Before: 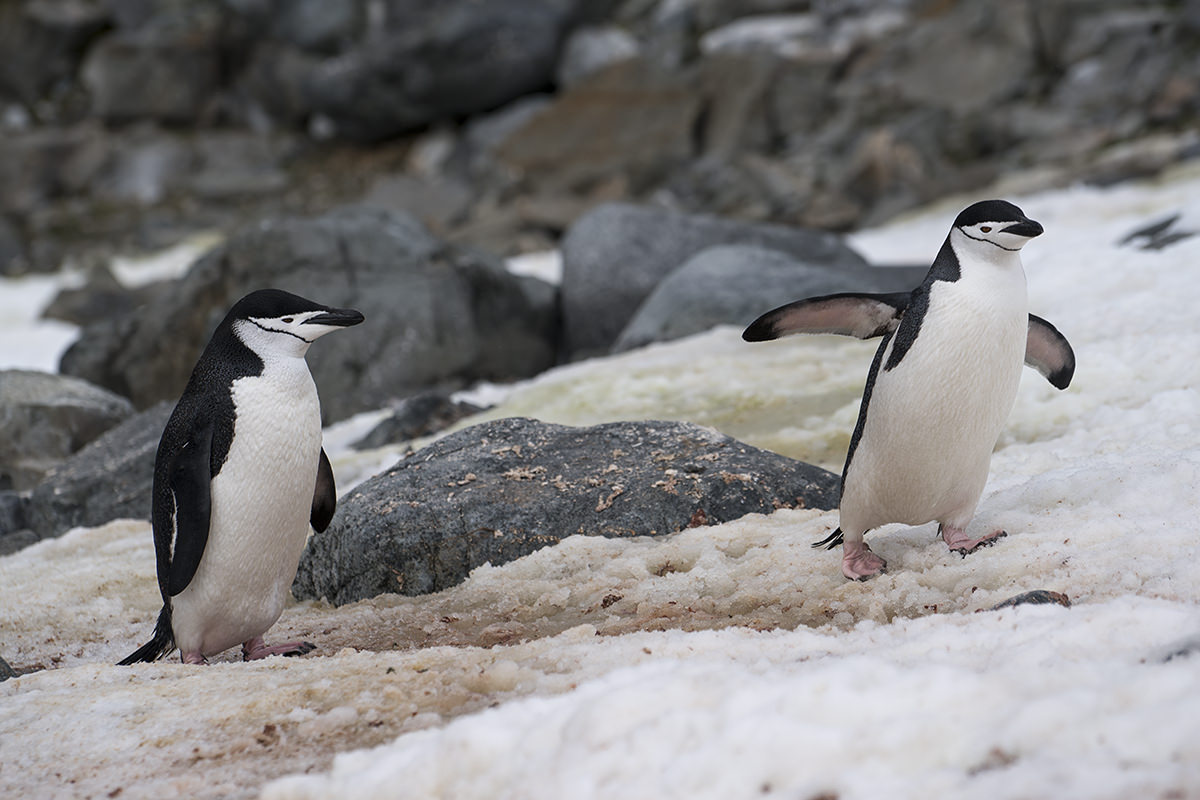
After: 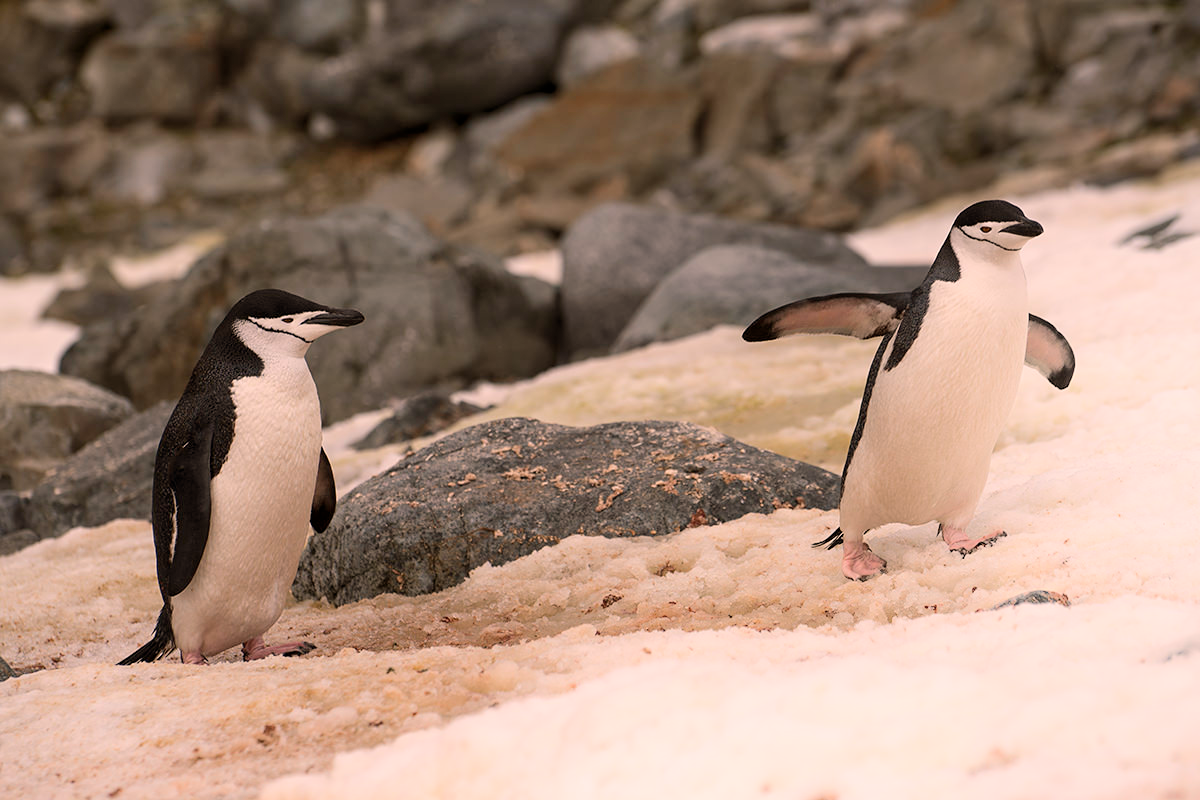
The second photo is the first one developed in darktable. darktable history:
shadows and highlights: highlights 70.7, soften with gaussian
color balance rgb: shadows lift › luminance -5%, shadows lift › chroma 1.1%, shadows lift › hue 219°, power › luminance 10%, power › chroma 2.83%, power › hue 60°, highlights gain › chroma 4.52%, highlights gain › hue 33.33°, saturation formula JzAzBz (2021)
